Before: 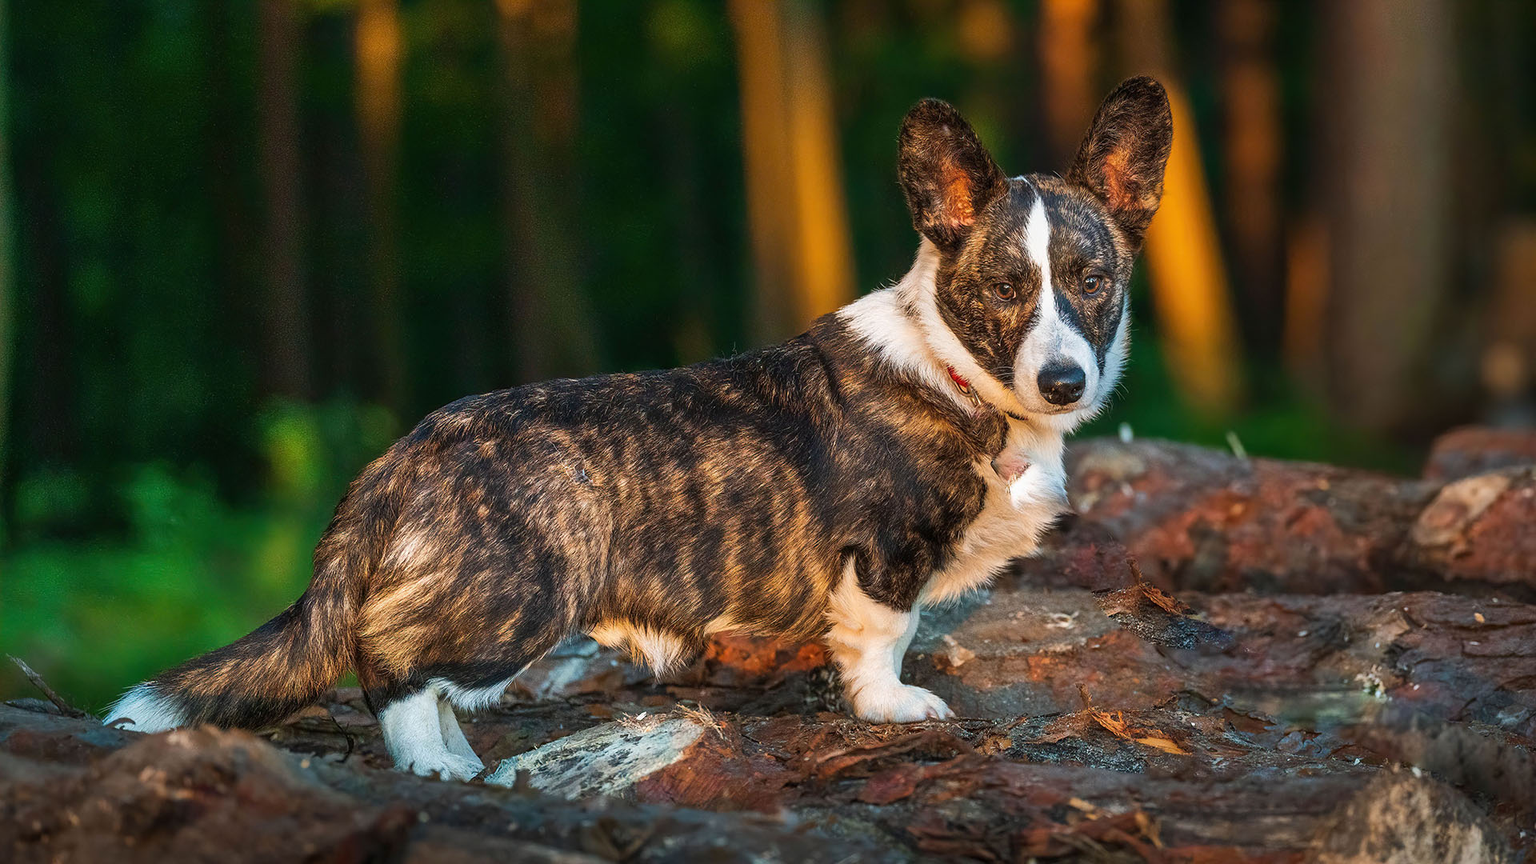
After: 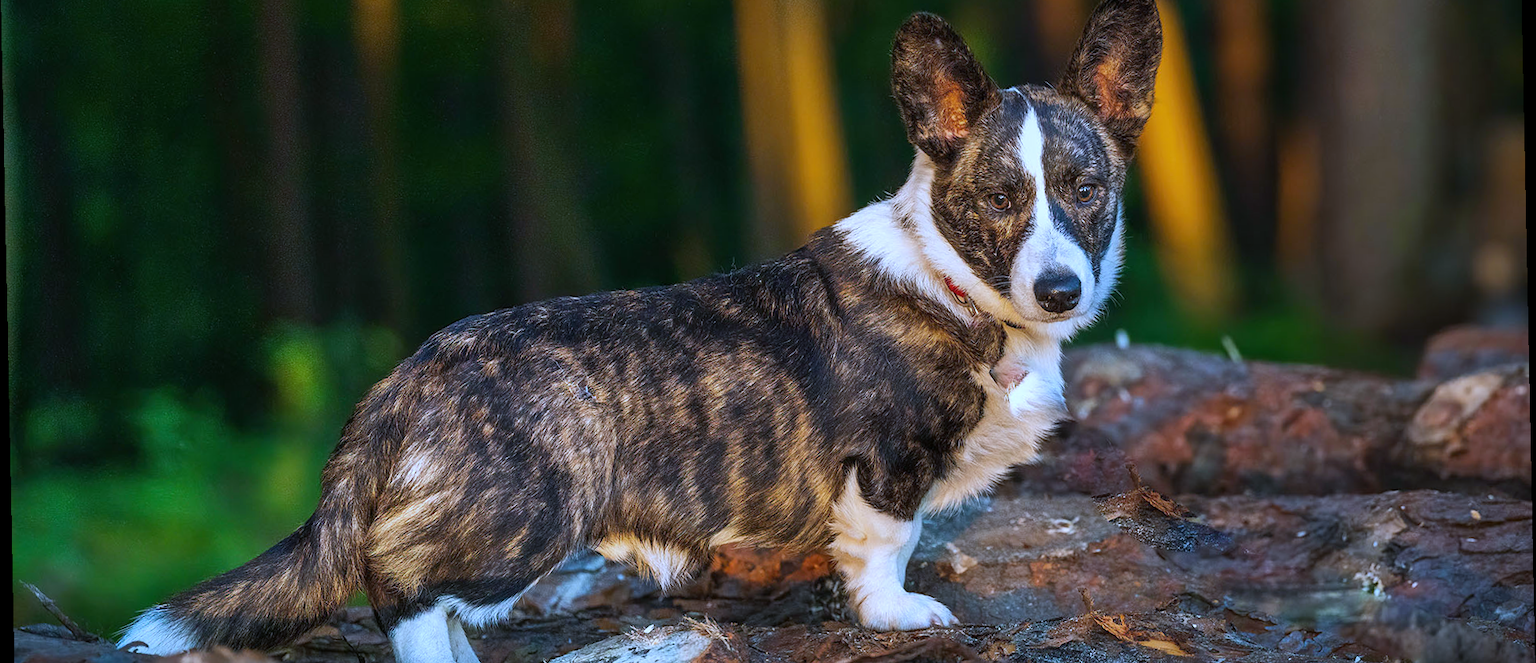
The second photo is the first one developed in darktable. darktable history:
rotate and perspective: rotation -1.17°, automatic cropping off
exposure: compensate highlight preservation false
crop: top 11.038%, bottom 13.962%
white balance: red 0.871, blue 1.249
